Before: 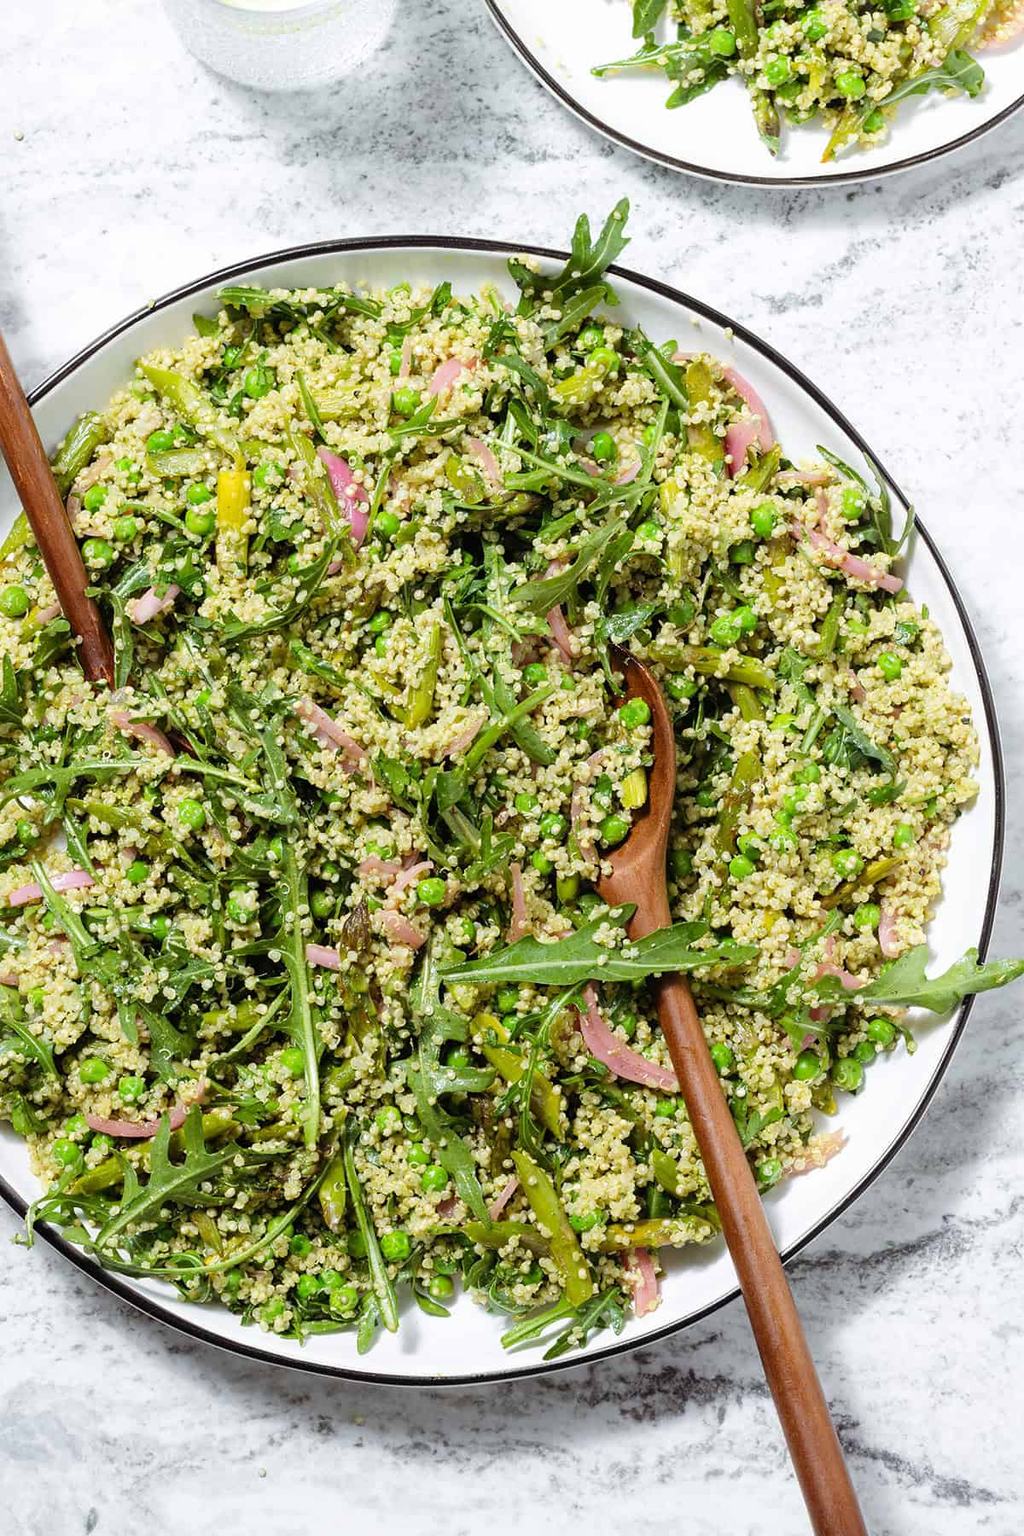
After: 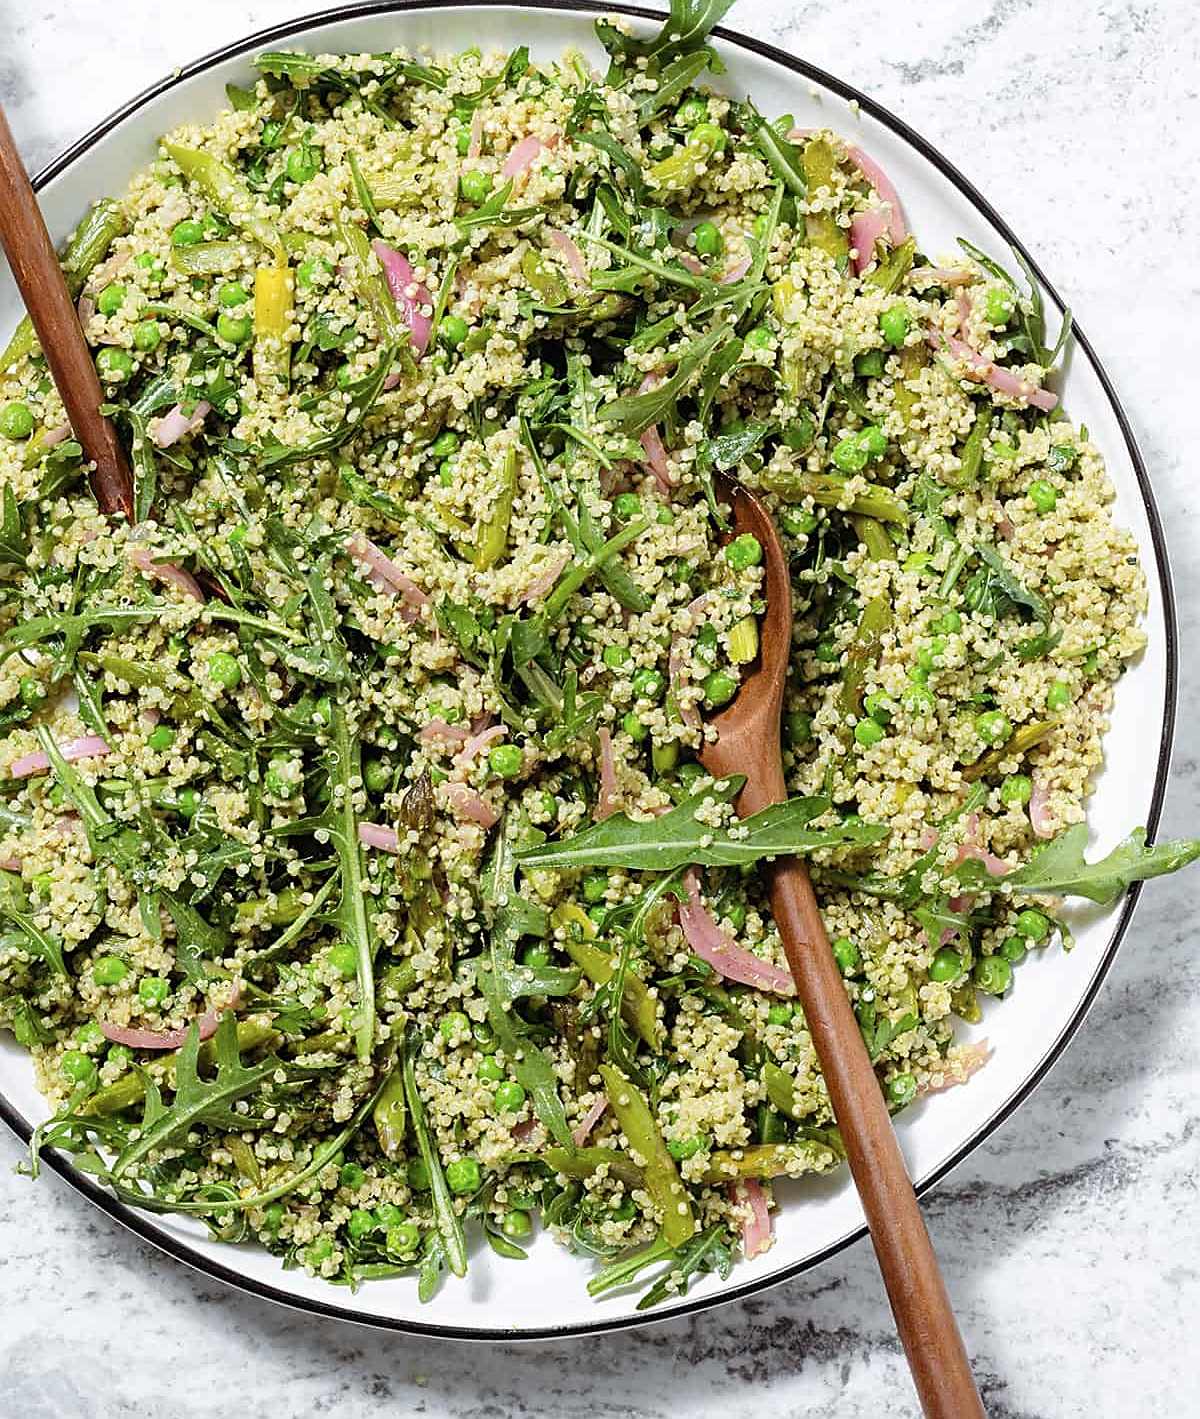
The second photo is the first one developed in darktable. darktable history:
crop and rotate: top 15.809%, bottom 5.353%
contrast brightness saturation: saturation -0.098
sharpen: on, module defaults
